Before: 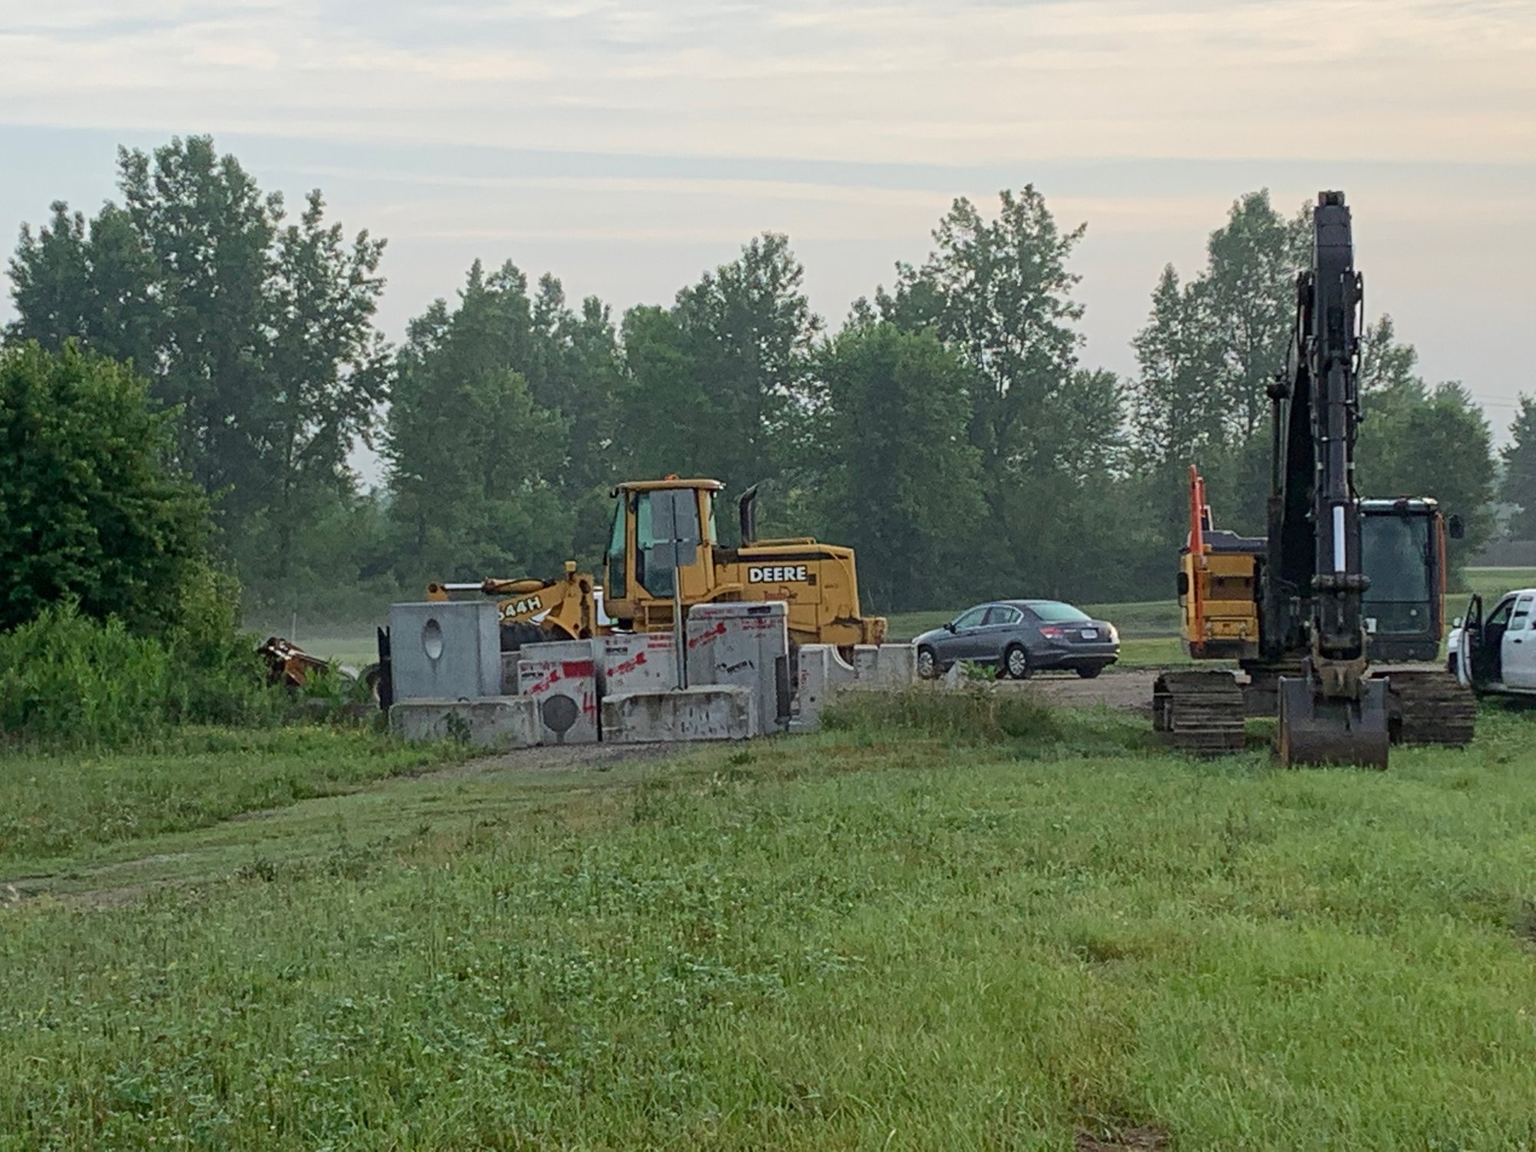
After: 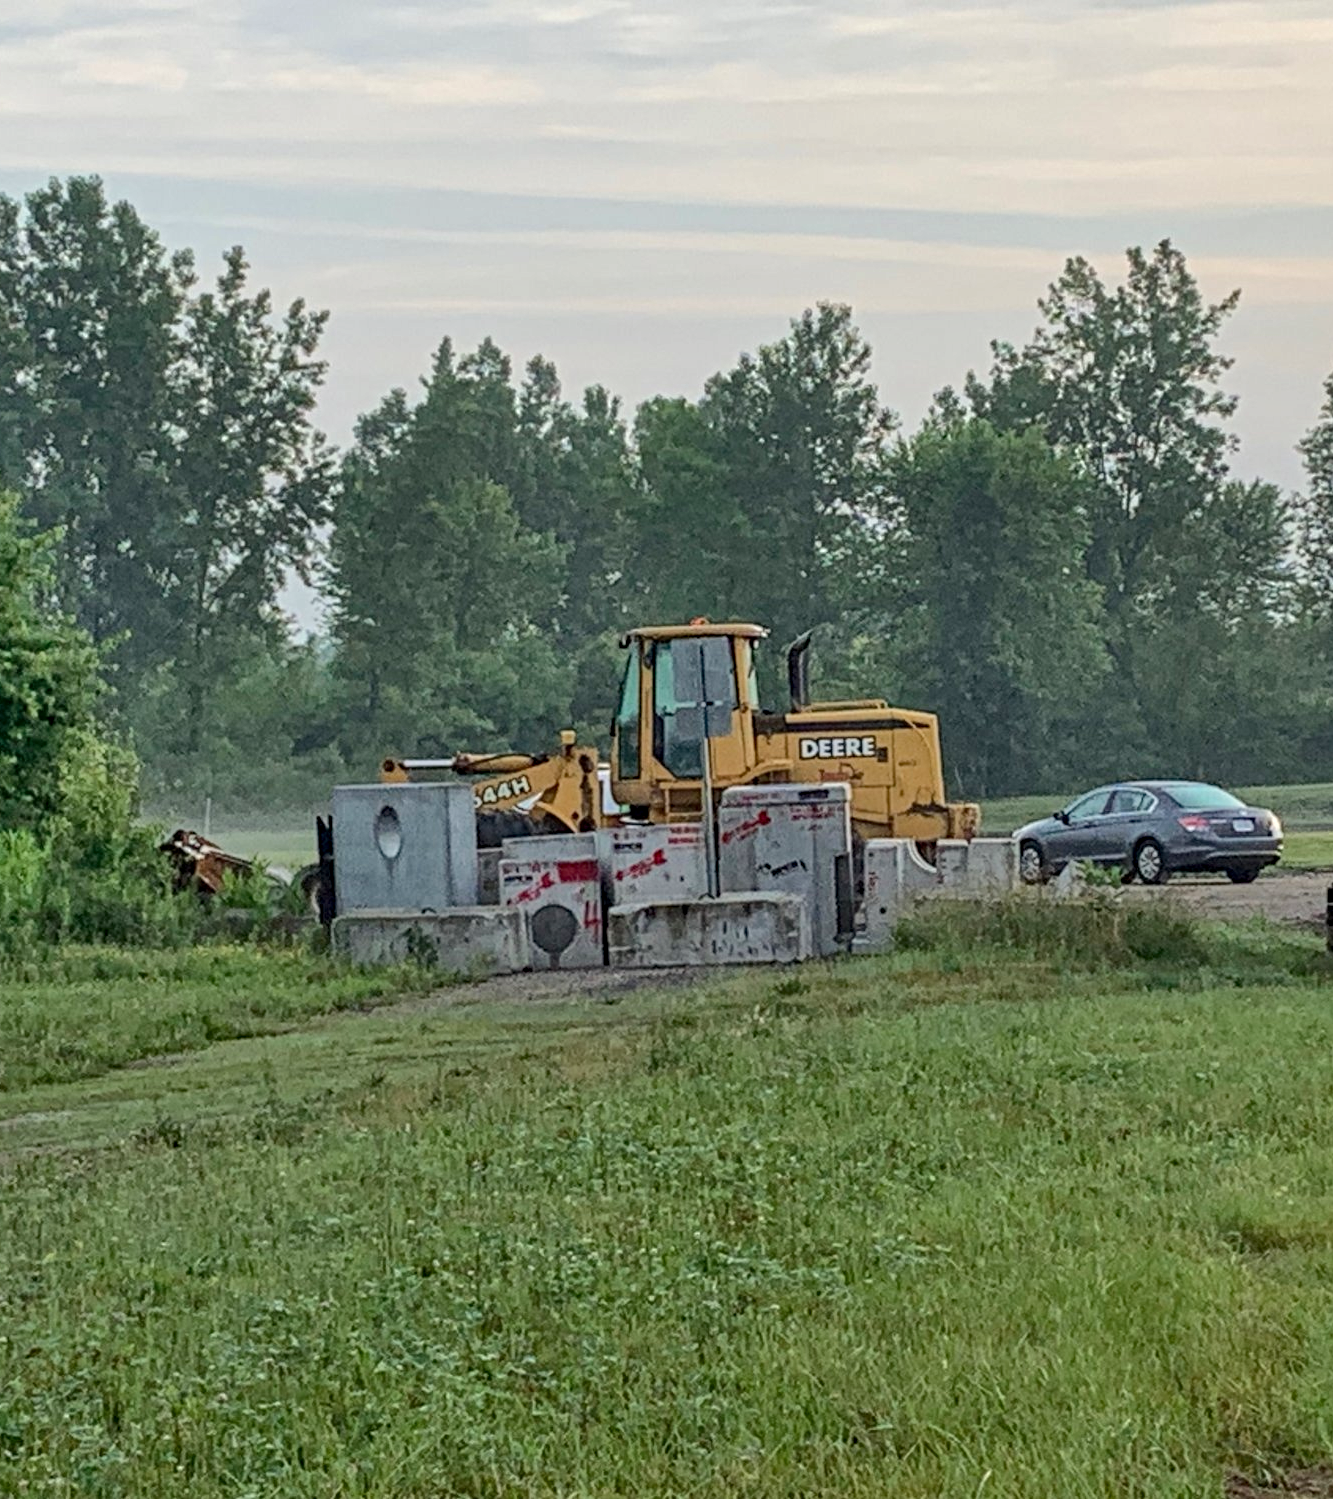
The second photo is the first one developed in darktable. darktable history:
crop and rotate: left 8.786%, right 24.548%
local contrast: on, module defaults
shadows and highlights: shadows 75, highlights -25, soften with gaussian
haze removal: compatibility mode true, adaptive false
